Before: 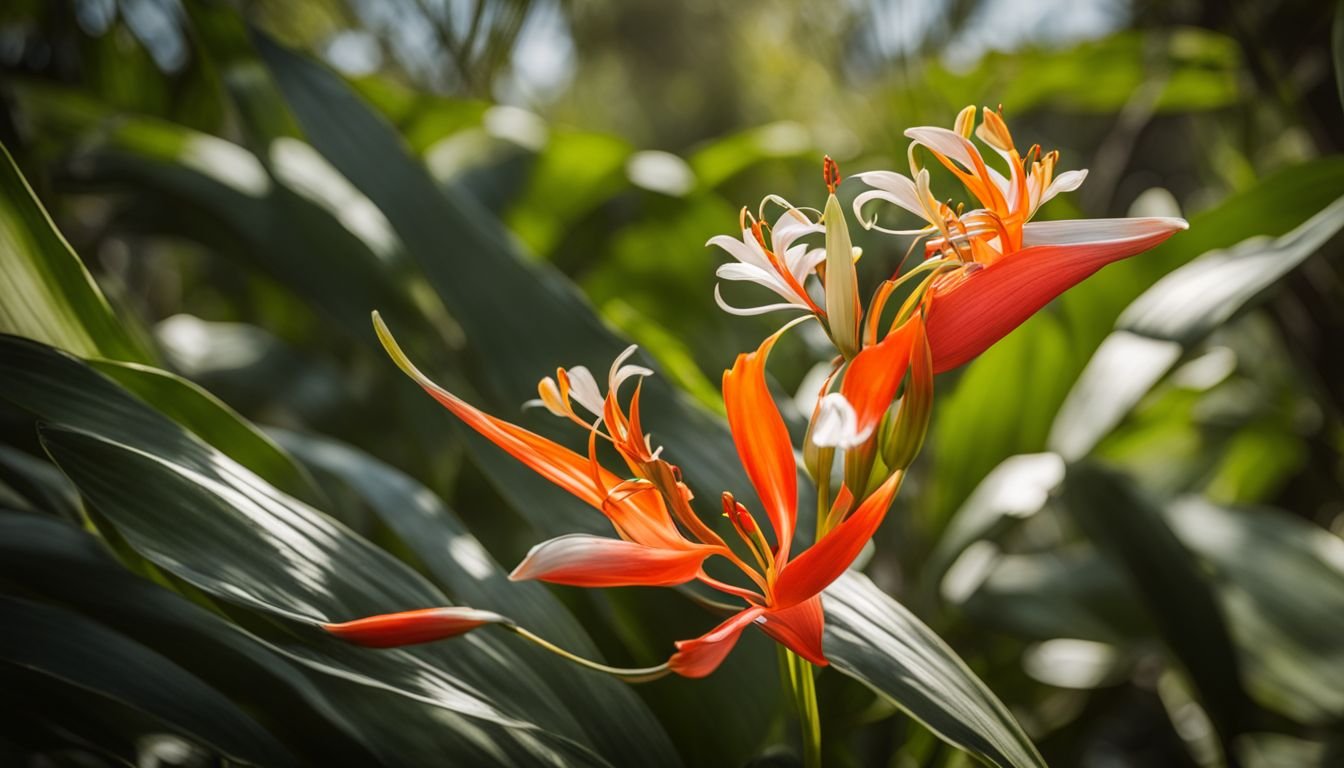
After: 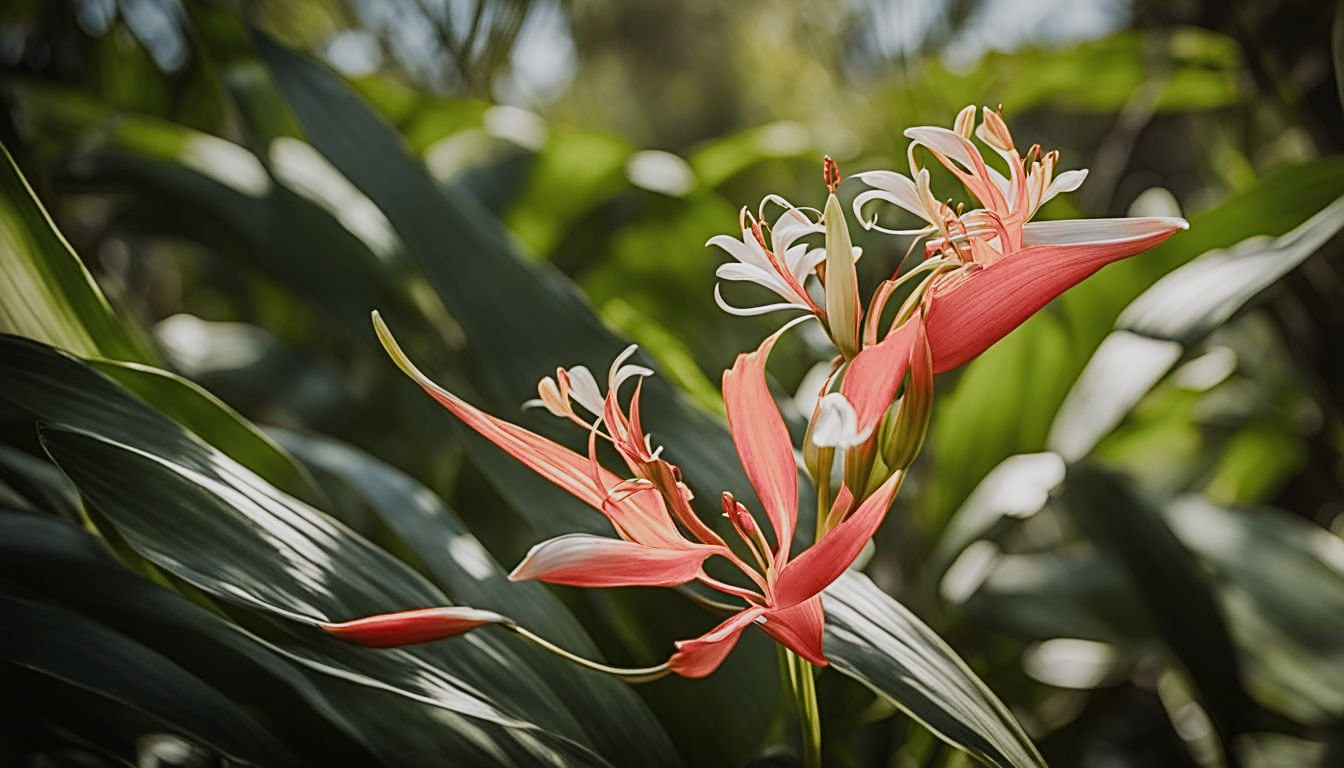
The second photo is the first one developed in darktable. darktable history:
sharpen: radius 2.704, amount 0.662
filmic rgb: black relative exposure -11.37 EV, white relative exposure 3.21 EV, hardness 6.85, color science v5 (2021), contrast in shadows safe, contrast in highlights safe
exposure: compensate highlight preservation false
